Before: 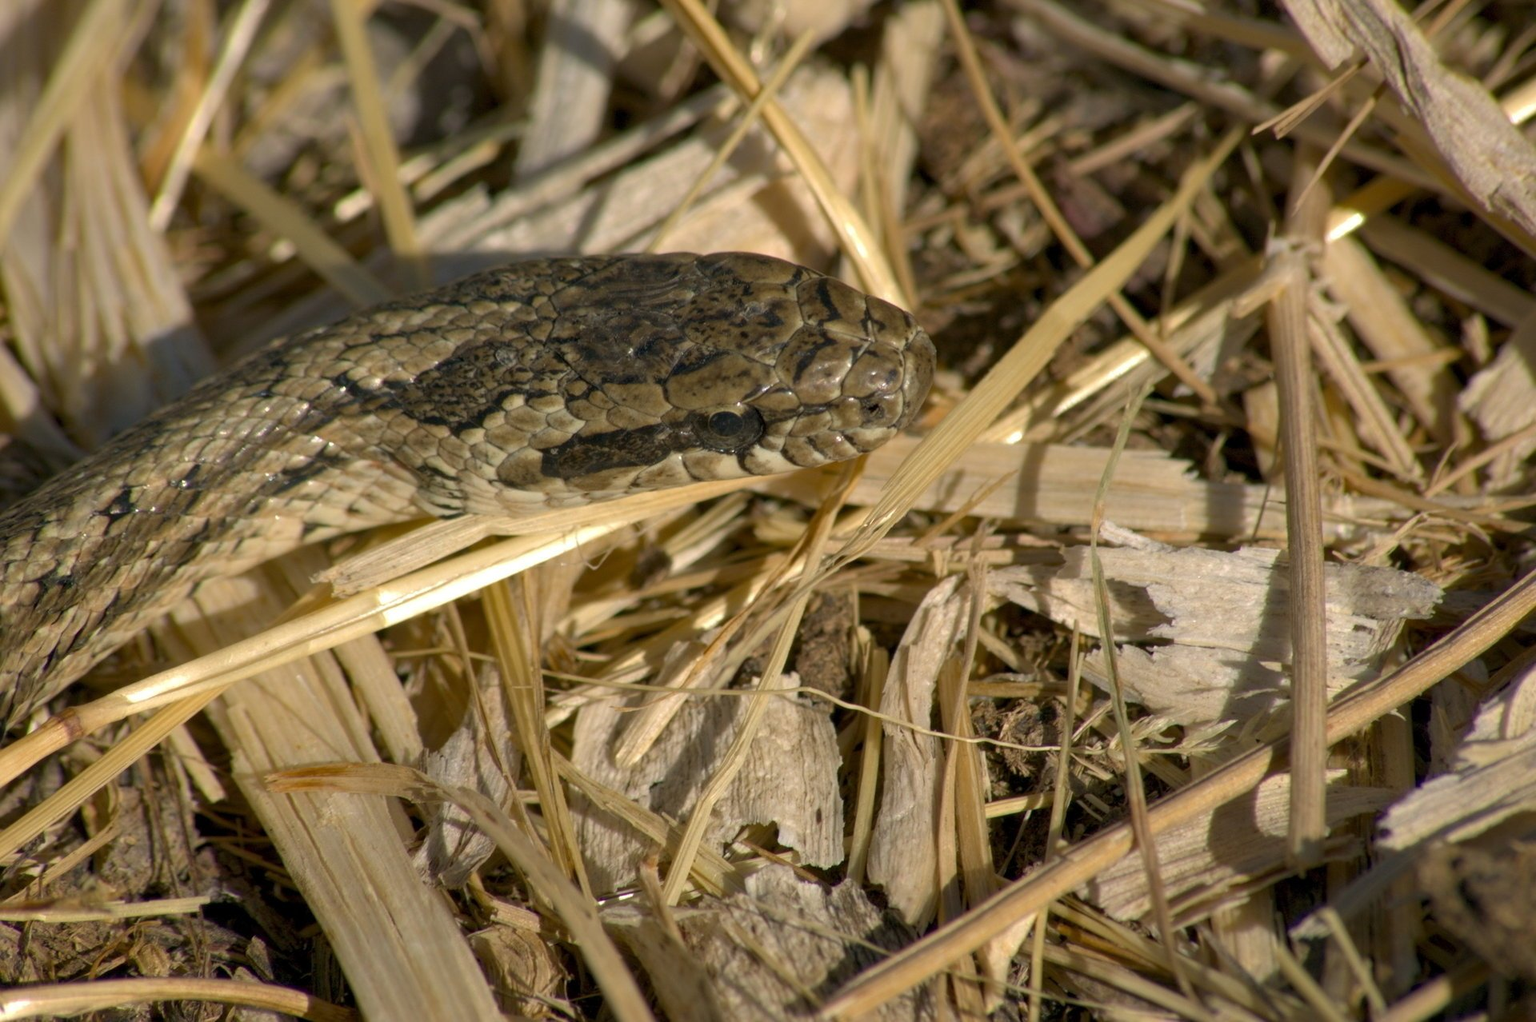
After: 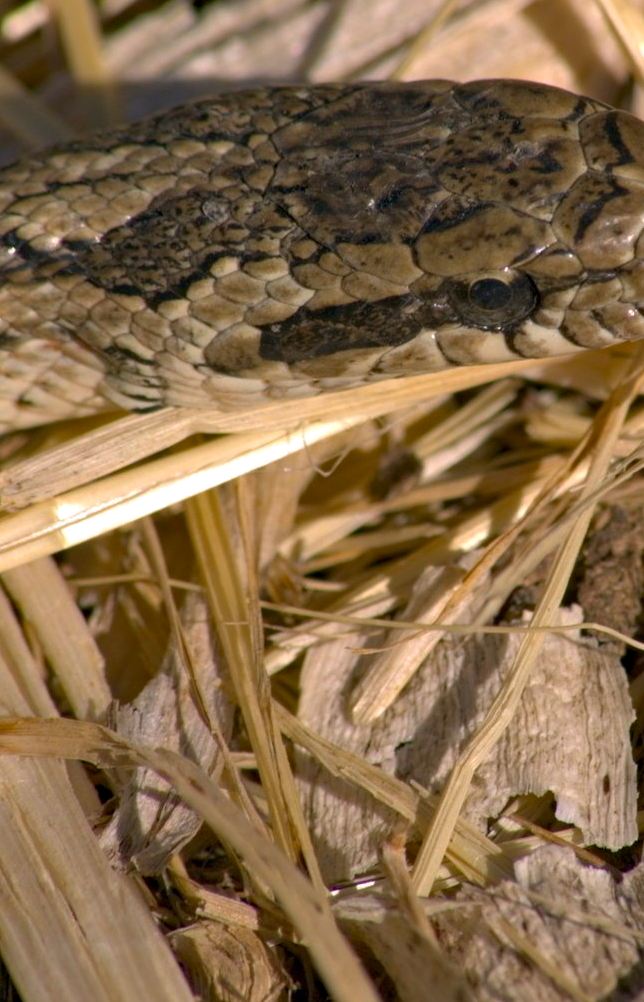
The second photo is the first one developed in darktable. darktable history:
crop and rotate: left 21.77%, top 18.528%, right 44.676%, bottom 2.997%
haze removal: compatibility mode true, adaptive false
white balance: red 1.05, blue 1.072
